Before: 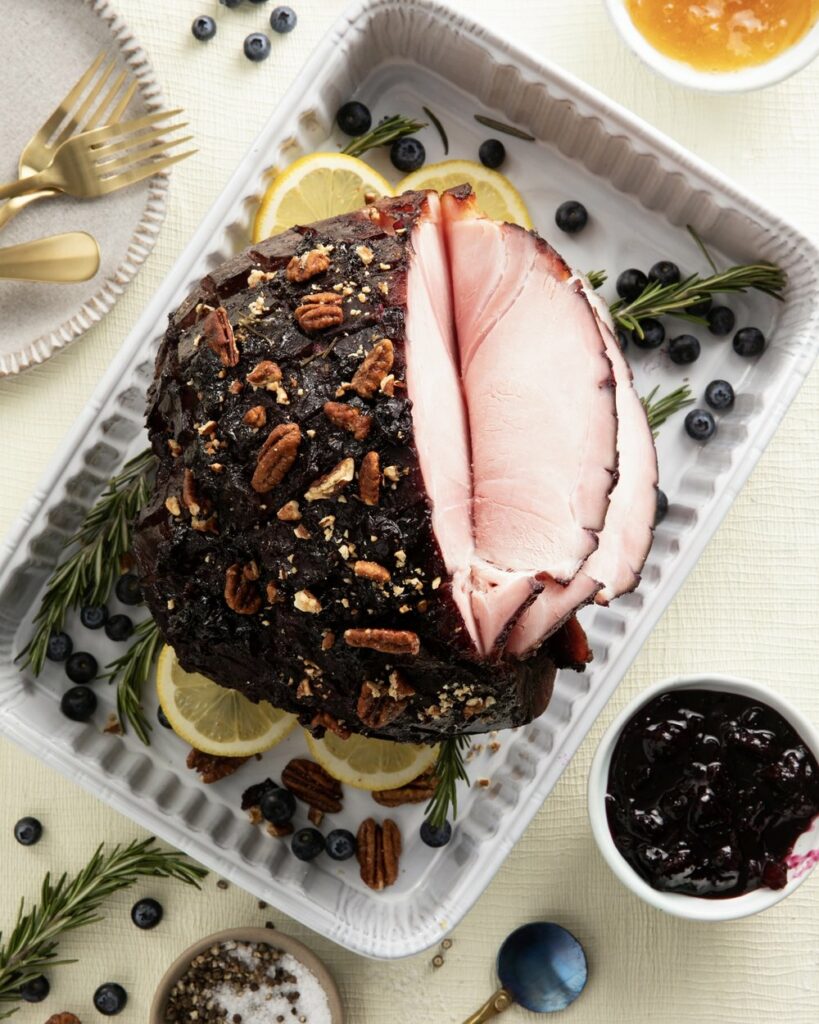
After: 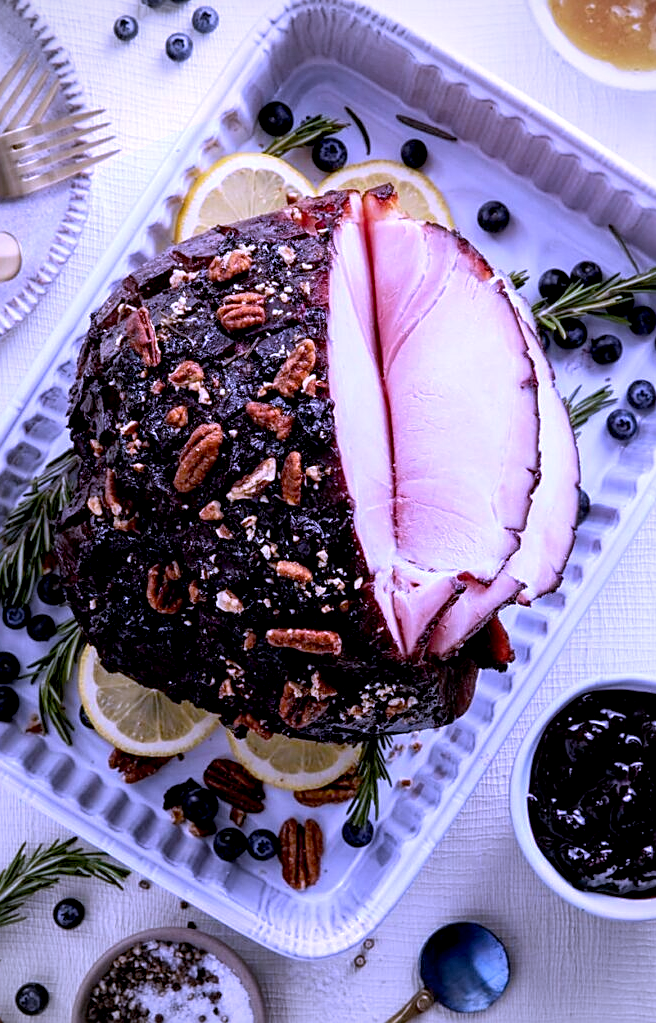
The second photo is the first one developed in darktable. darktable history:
exposure: black level correction 0.011, compensate highlight preservation false
sharpen: on, module defaults
crop and rotate: left 9.597%, right 10.195%
local contrast: detail 130%
white balance: red 0.98, blue 1.61
vignetting: unbound false
